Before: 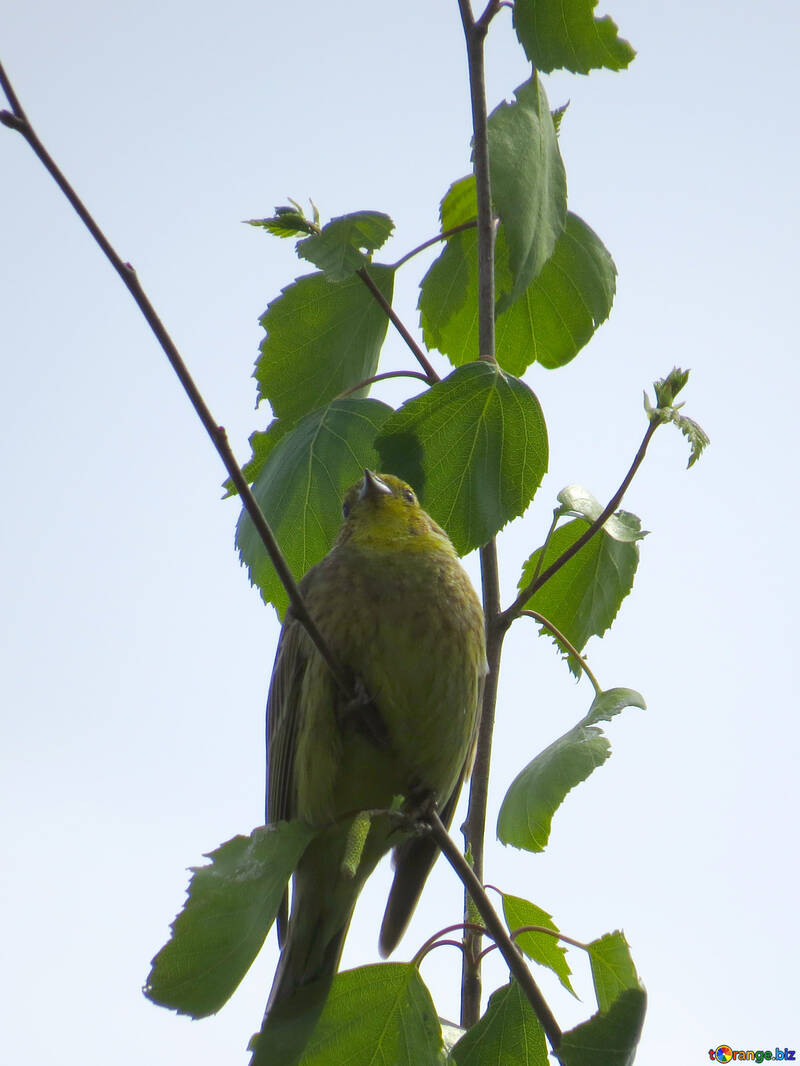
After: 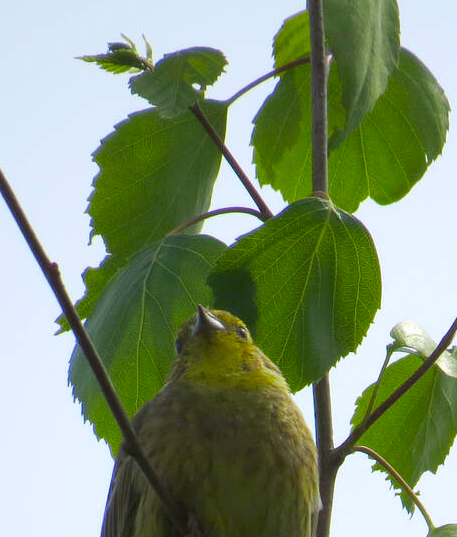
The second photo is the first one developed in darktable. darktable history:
white balance: emerald 1
crop: left 20.932%, top 15.471%, right 21.848%, bottom 34.081%
contrast brightness saturation: contrast 0.08, saturation 0.2
